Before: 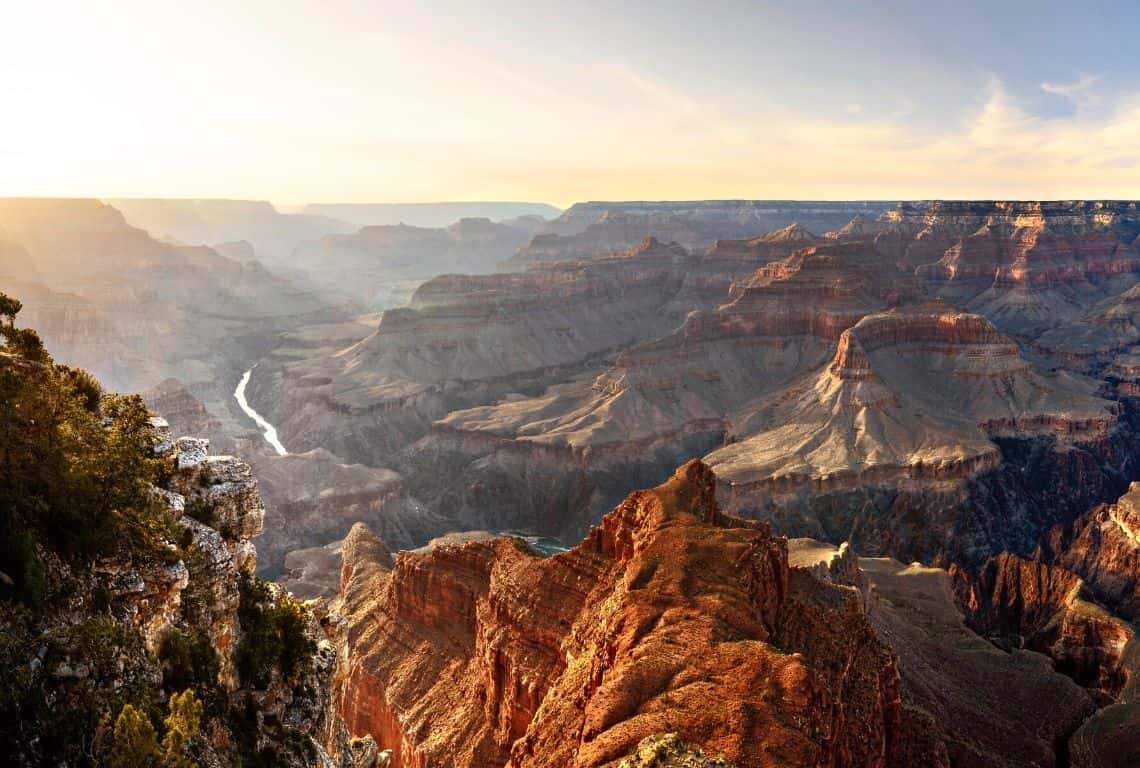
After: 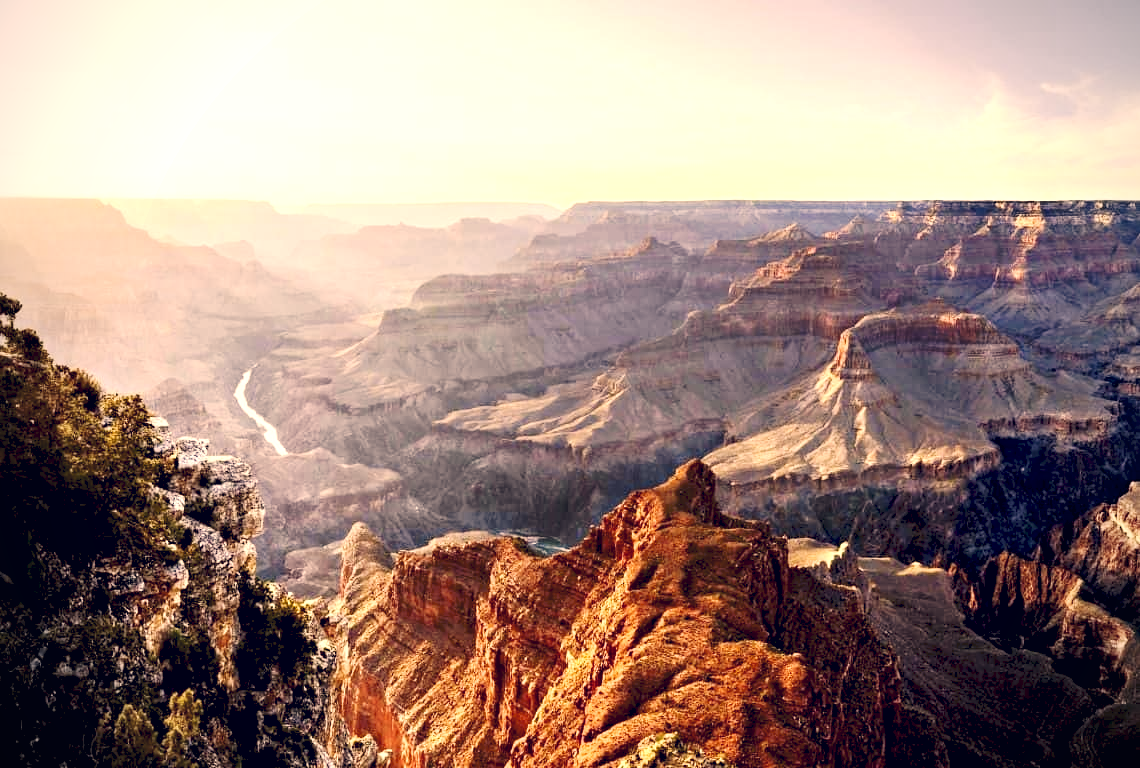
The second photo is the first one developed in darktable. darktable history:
exposure: black level correction 0.012, exposure 0.7 EV, compensate exposure bias true, compensate highlight preservation false
vignetting: unbound false
tone curve: curves: ch0 [(0, 0) (0.003, 0.065) (0.011, 0.072) (0.025, 0.09) (0.044, 0.104) (0.069, 0.116) (0.1, 0.127) (0.136, 0.15) (0.177, 0.184) (0.224, 0.223) (0.277, 0.28) (0.335, 0.361) (0.399, 0.443) (0.468, 0.525) (0.543, 0.616) (0.623, 0.713) (0.709, 0.79) (0.801, 0.866) (0.898, 0.933) (1, 1)], preserve colors none
white balance: red 0.925, blue 1.046
color correction: highlights a* 19.59, highlights b* 27.49, shadows a* 3.46, shadows b* -17.28, saturation 0.73
